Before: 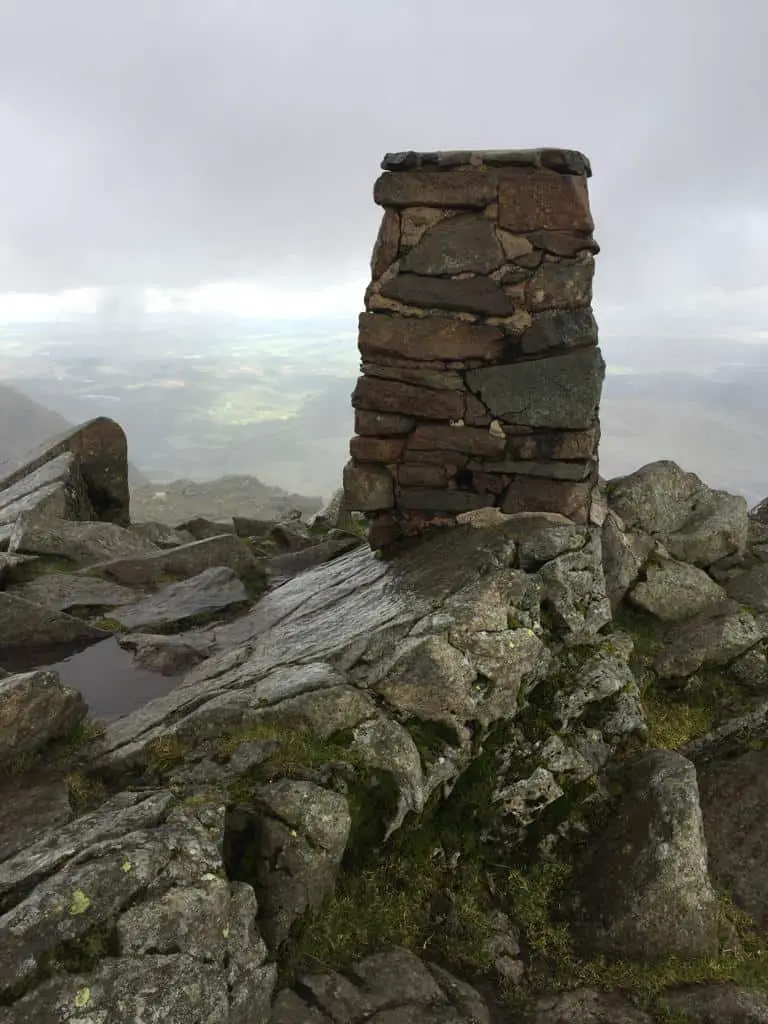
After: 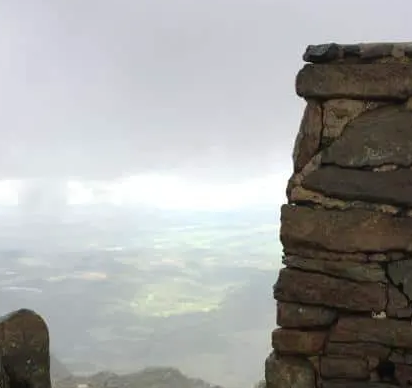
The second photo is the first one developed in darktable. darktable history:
crop: left 10.225%, top 10.628%, right 36.104%, bottom 51.481%
